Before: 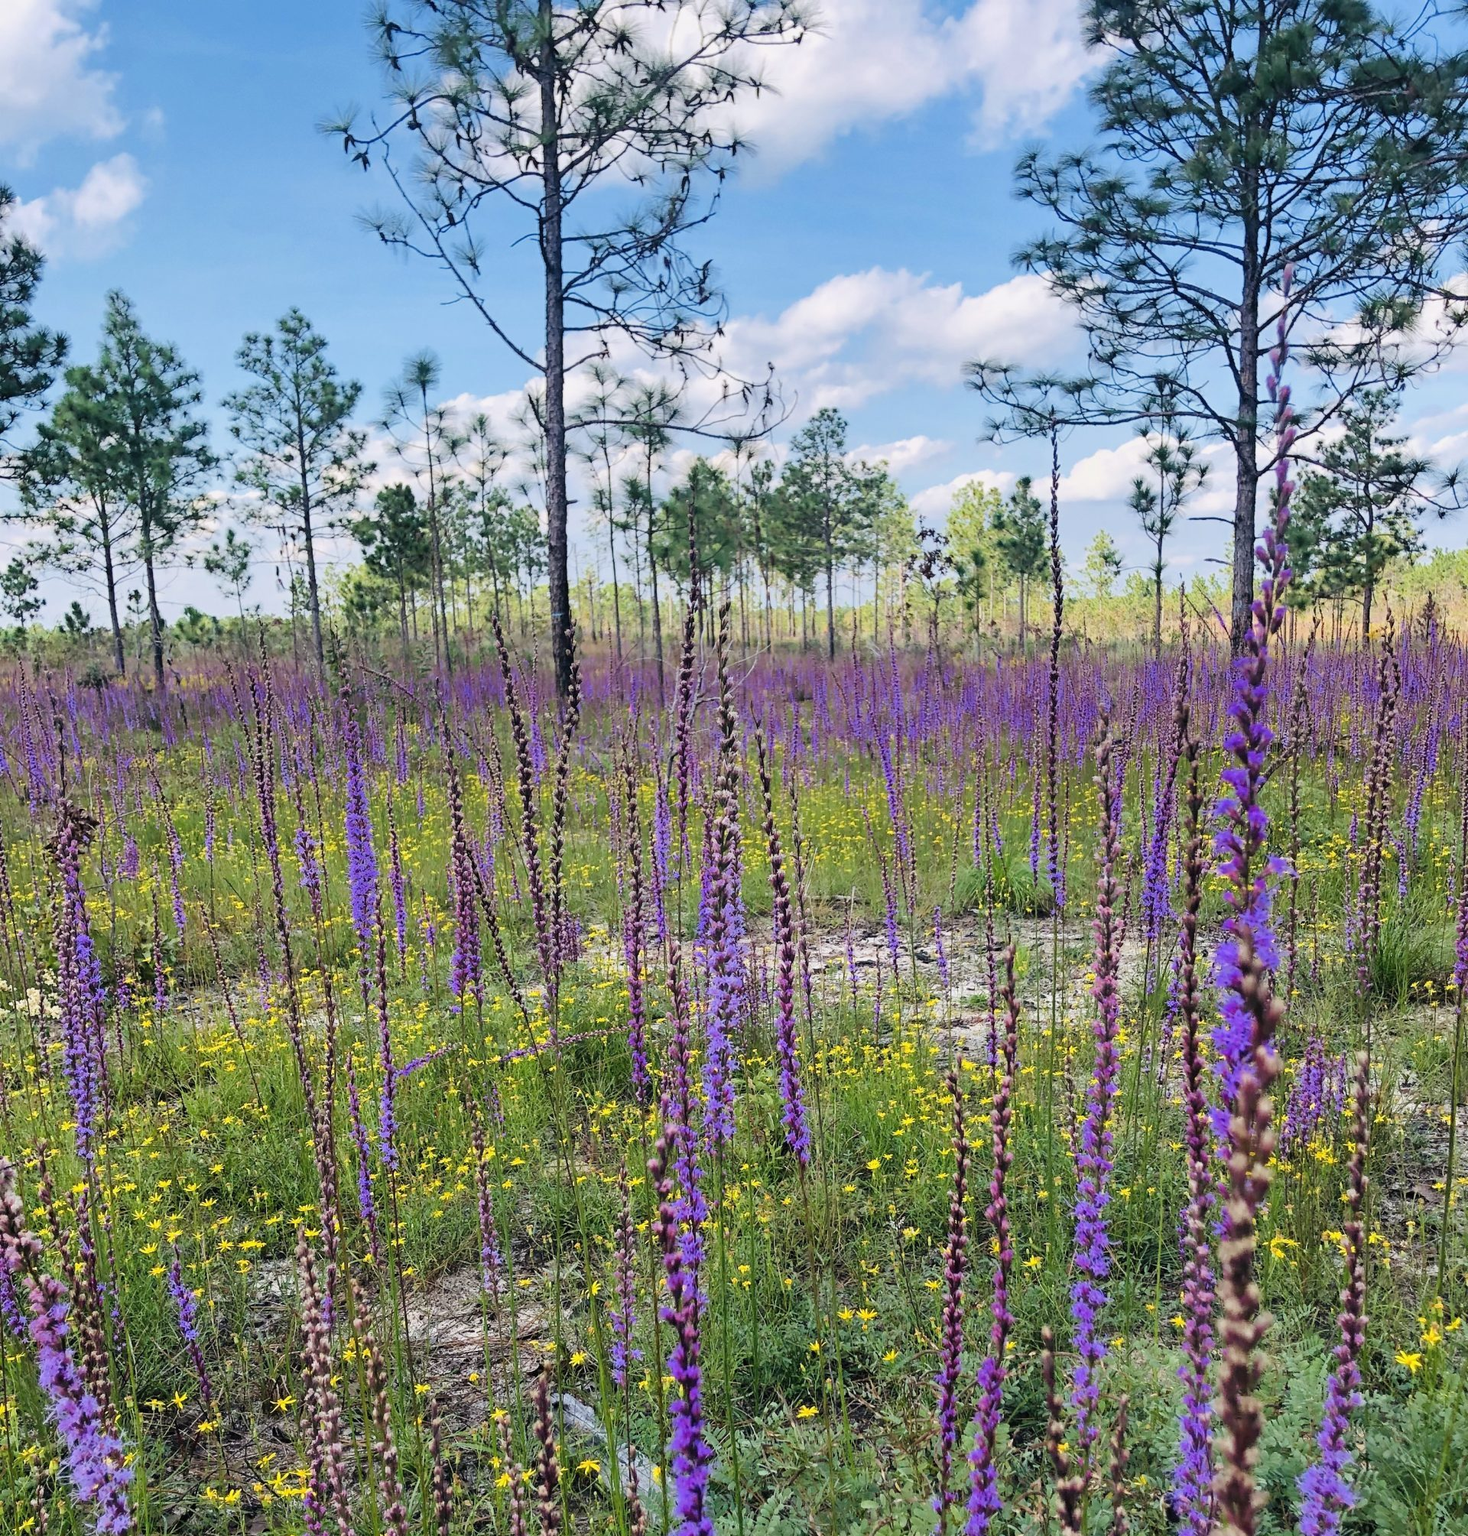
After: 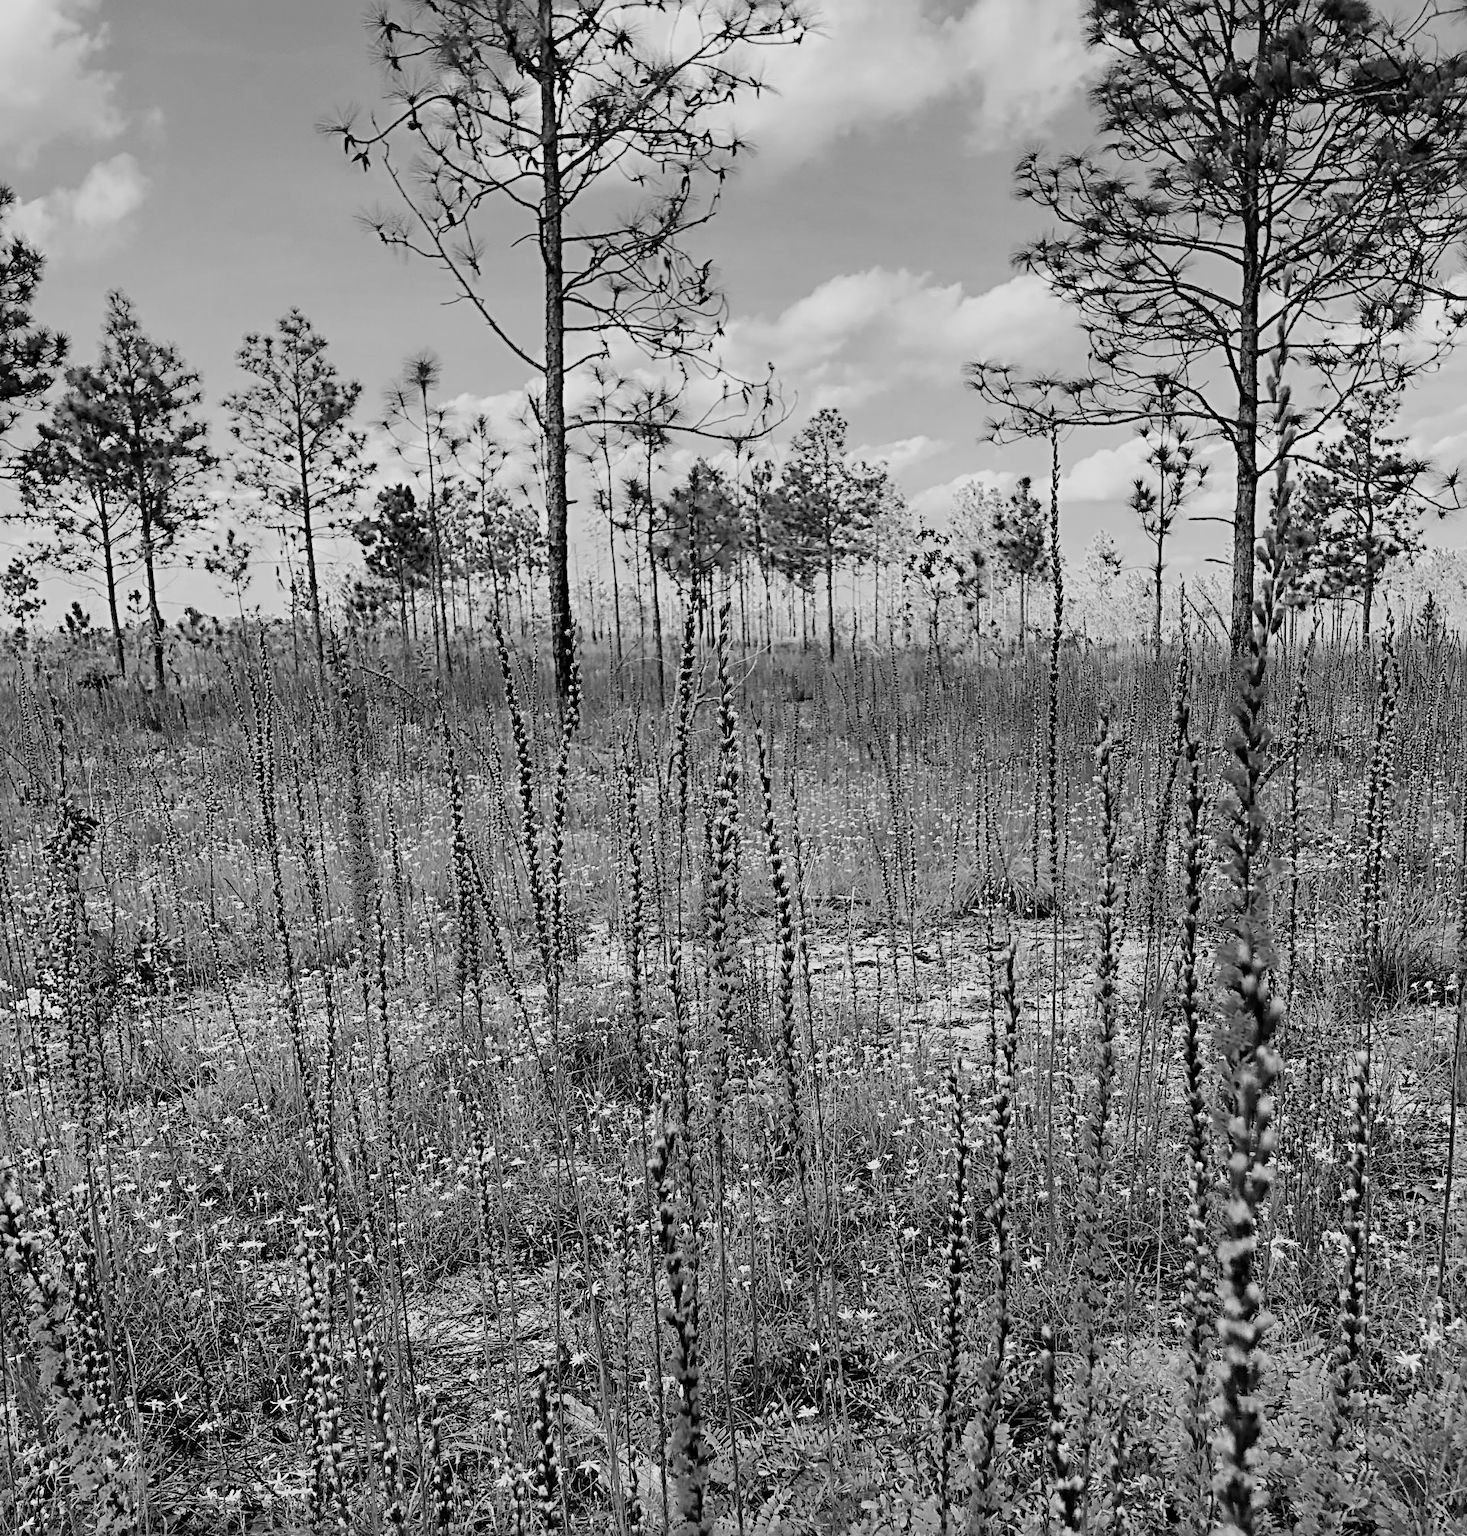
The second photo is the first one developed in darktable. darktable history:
monochrome: a 32, b 64, size 2.3, highlights 1
color balance rgb: linear chroma grading › global chroma 10%, global vibrance 10%, contrast 15%, saturation formula JzAzBz (2021)
white balance: red 1.004, blue 1.024
sharpen: radius 4
filmic rgb: black relative exposure -7.65 EV, white relative exposure 4.56 EV, hardness 3.61, contrast 1.05
